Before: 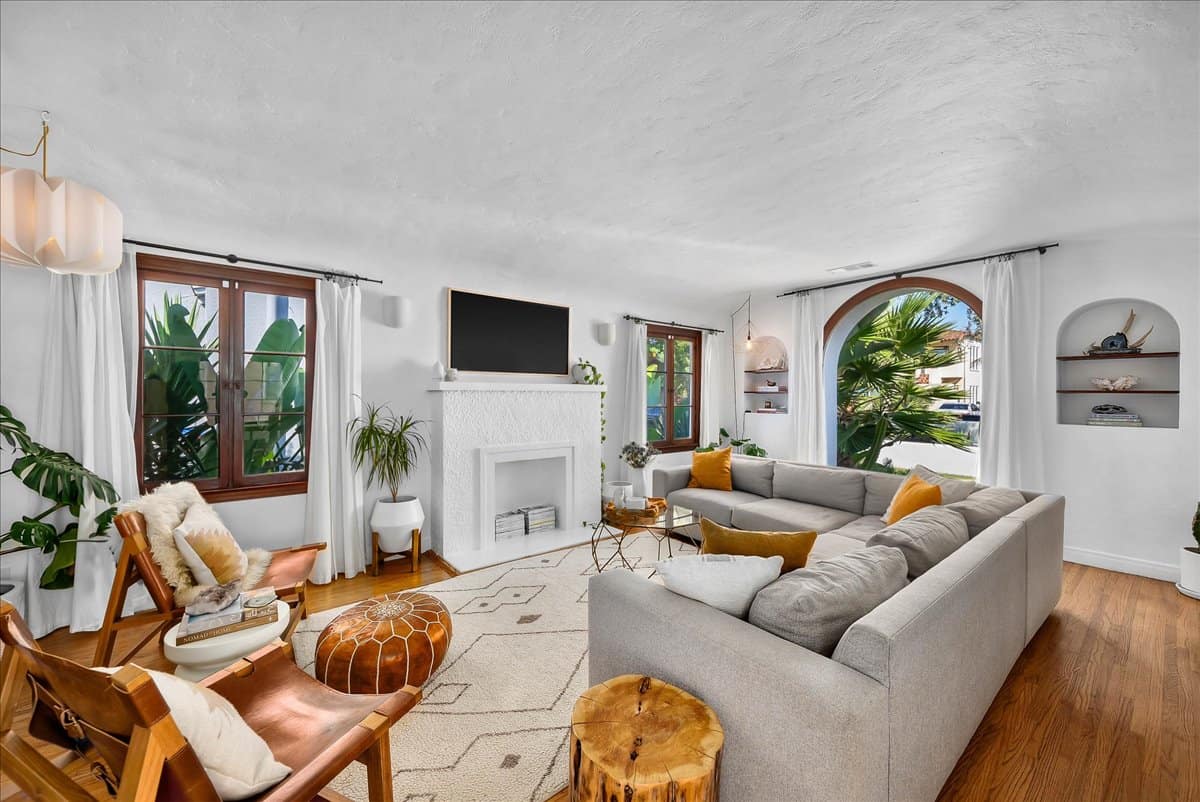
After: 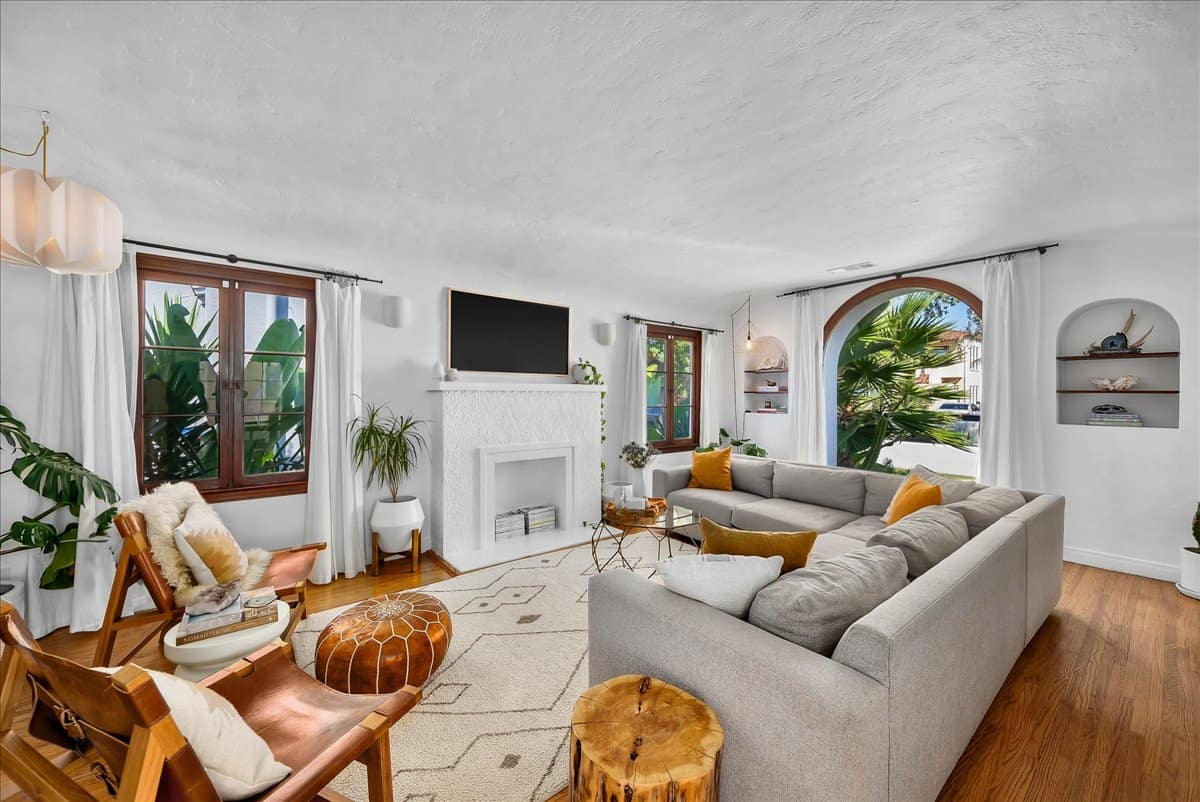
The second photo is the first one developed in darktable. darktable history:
exposure: exposure -0.04 EV, compensate highlight preservation false
